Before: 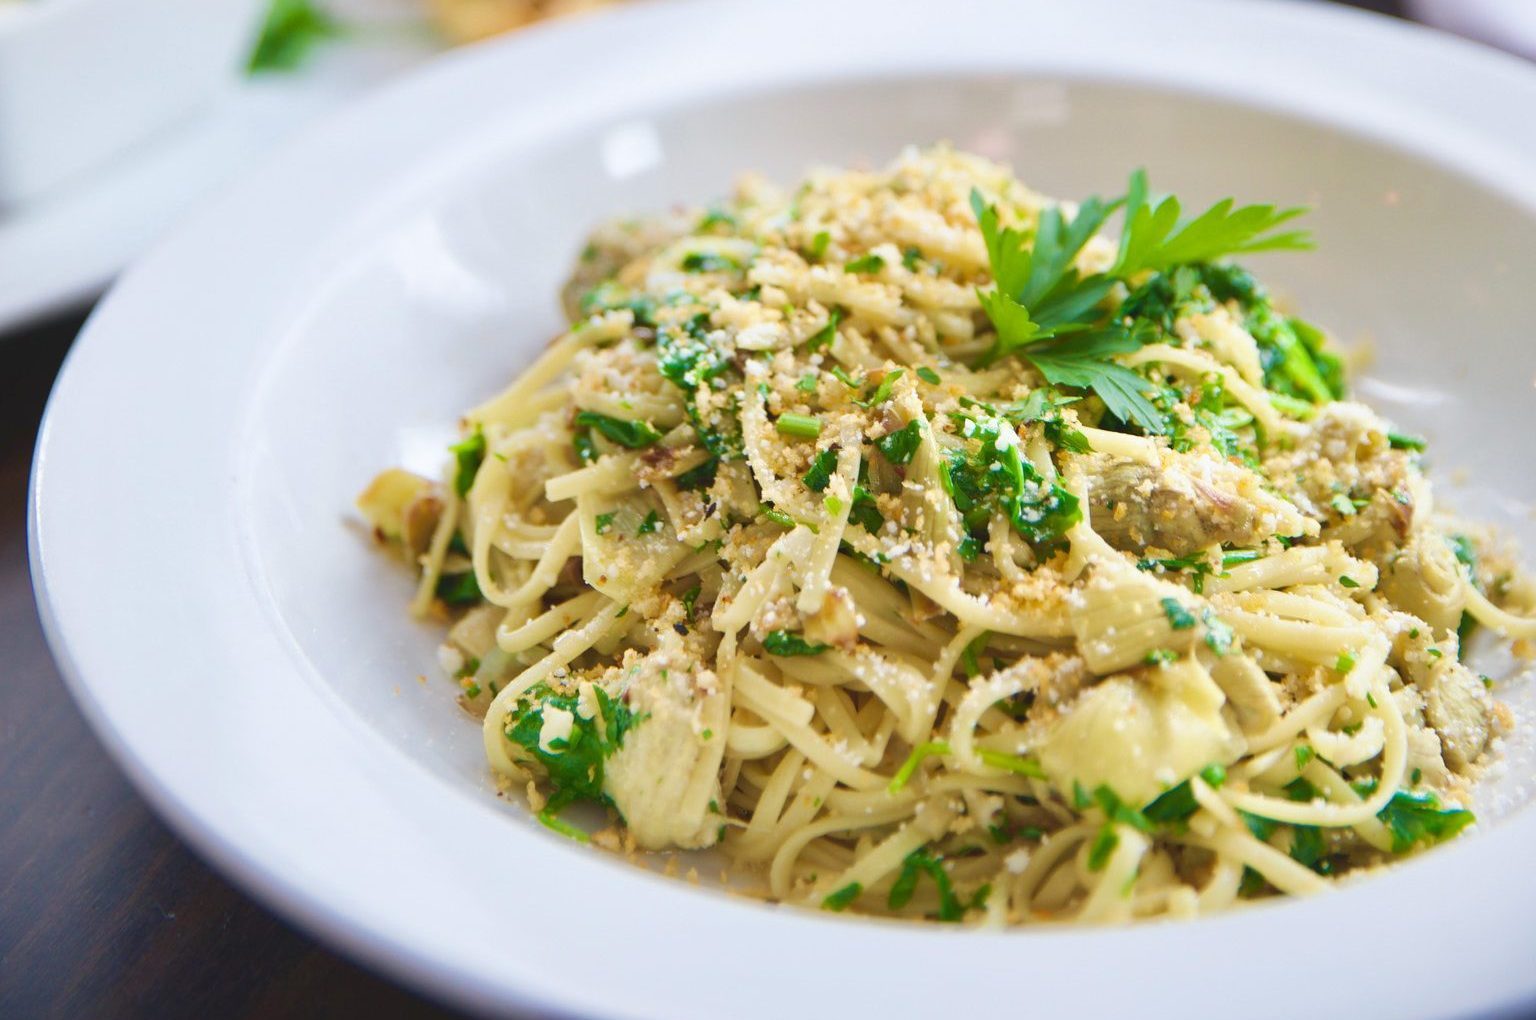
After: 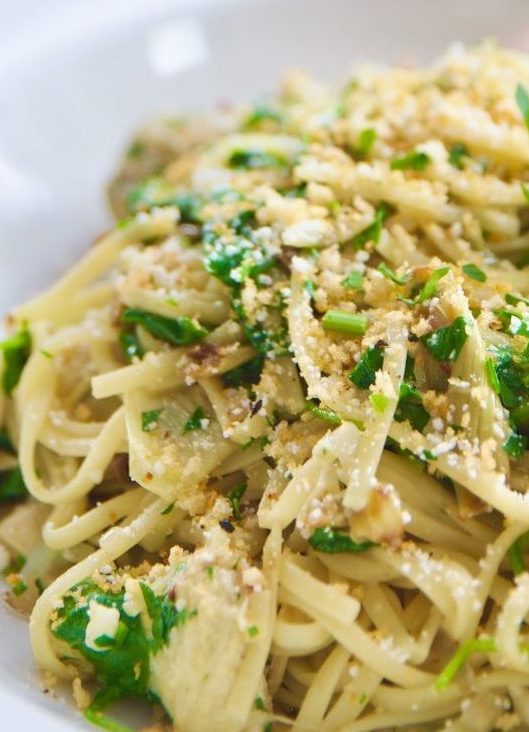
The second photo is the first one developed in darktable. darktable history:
crop and rotate: left 29.595%, top 10.168%, right 35.912%, bottom 18.063%
